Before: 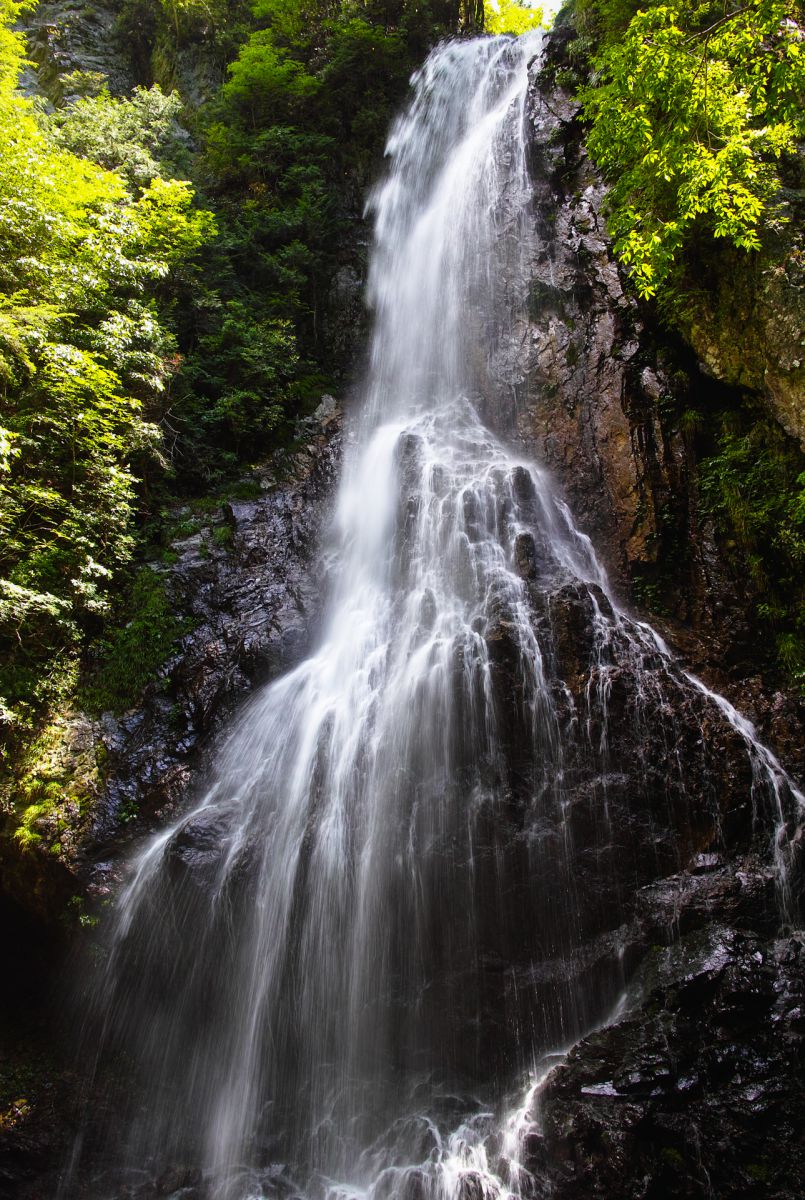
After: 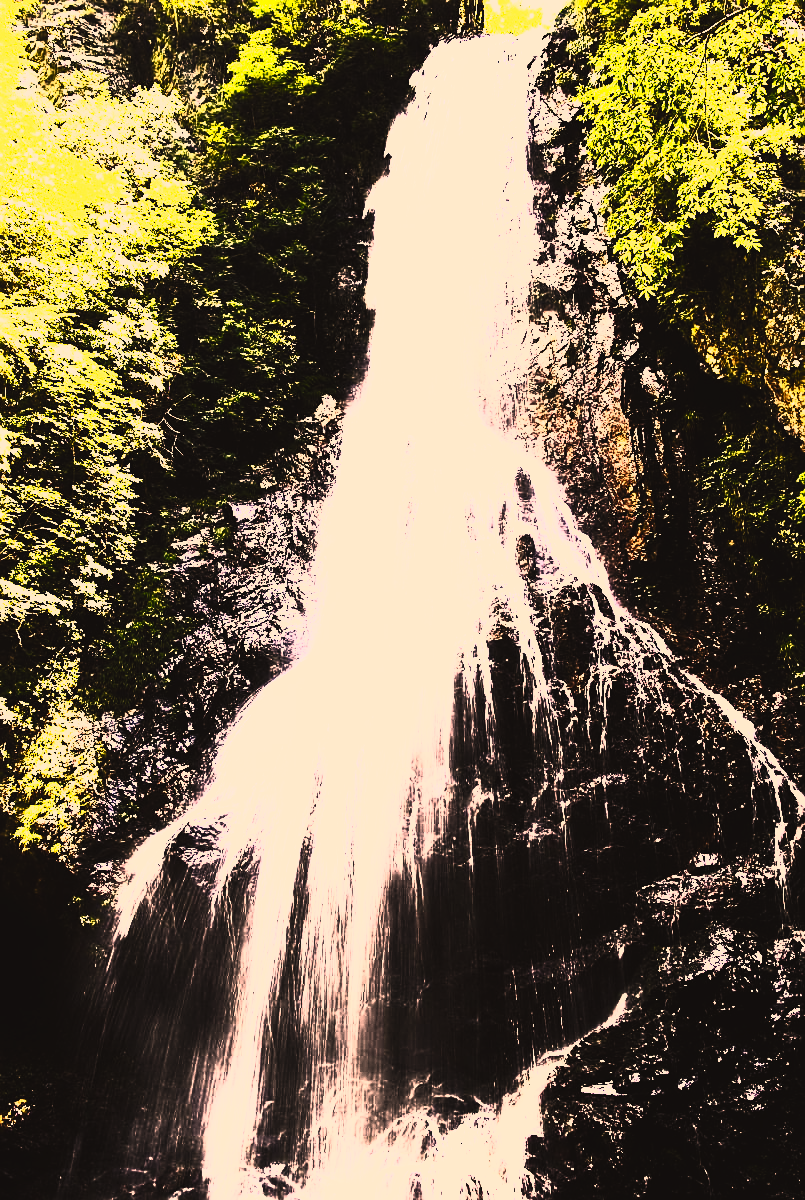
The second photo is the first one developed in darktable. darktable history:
rgb curve: curves: ch0 [(0, 0) (0.21, 0.15) (0.24, 0.21) (0.5, 0.75) (0.75, 0.96) (0.89, 0.99) (1, 1)]; ch1 [(0, 0.02) (0.21, 0.13) (0.25, 0.2) (0.5, 0.67) (0.75, 0.9) (0.89, 0.97) (1, 1)]; ch2 [(0, 0.02) (0.21, 0.13) (0.25, 0.2) (0.5, 0.67) (0.75, 0.9) (0.89, 0.97) (1, 1)], compensate middle gray true
exposure: black level correction -0.015, exposure -0.125 EV, compensate highlight preservation false
tone equalizer: -8 EV -0.75 EV, -7 EV -0.7 EV, -6 EV -0.6 EV, -5 EV -0.4 EV, -3 EV 0.4 EV, -2 EV 0.6 EV, -1 EV 0.7 EV, +0 EV 0.75 EV, edges refinement/feathering 500, mask exposure compensation -1.57 EV, preserve details no
color correction: highlights a* 40, highlights b* 40, saturation 0.69
contrast equalizer: octaves 7, y [[0.6 ×6], [0.55 ×6], [0 ×6], [0 ×6], [0 ×6]], mix -0.2
base curve: curves: ch0 [(0, 0.003) (0.001, 0.002) (0.006, 0.004) (0.02, 0.022) (0.048, 0.086) (0.094, 0.234) (0.162, 0.431) (0.258, 0.629) (0.385, 0.8) (0.548, 0.918) (0.751, 0.988) (1, 1)], preserve colors none
sharpen: on, module defaults
contrast brightness saturation: contrast 0.83, brightness 0.59, saturation 0.59
